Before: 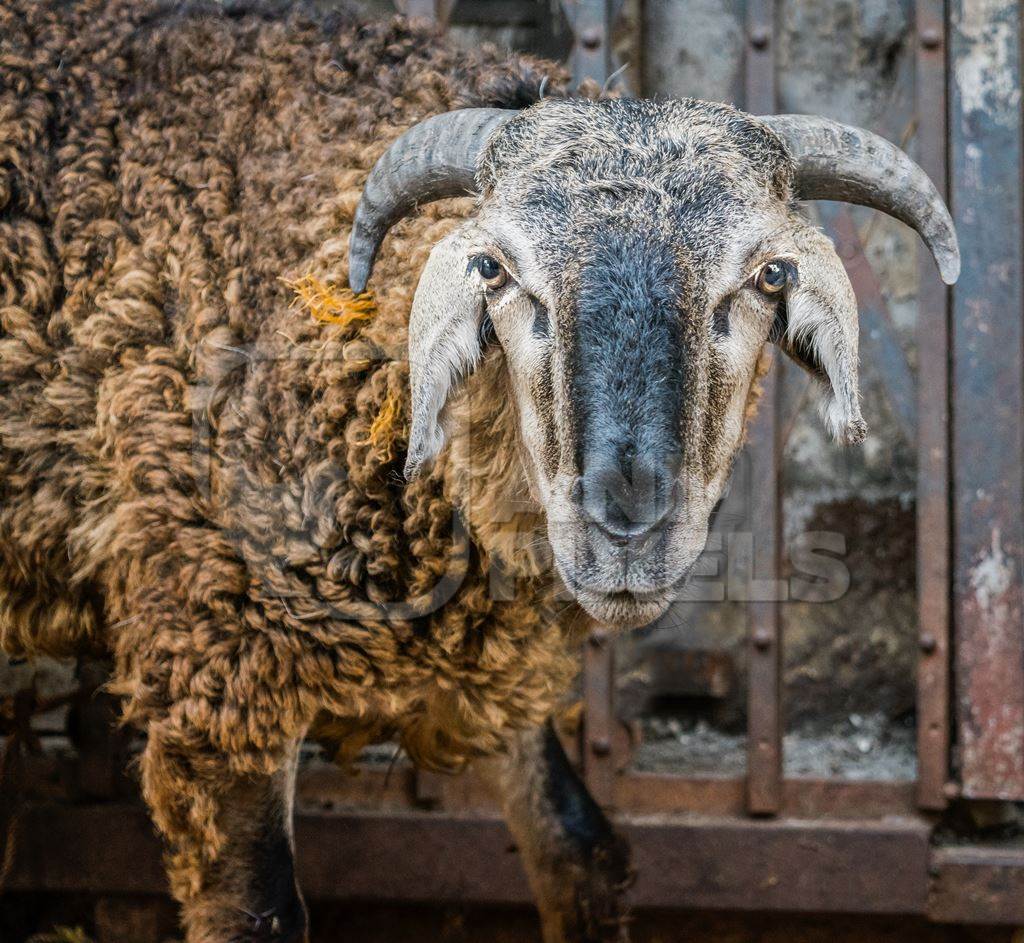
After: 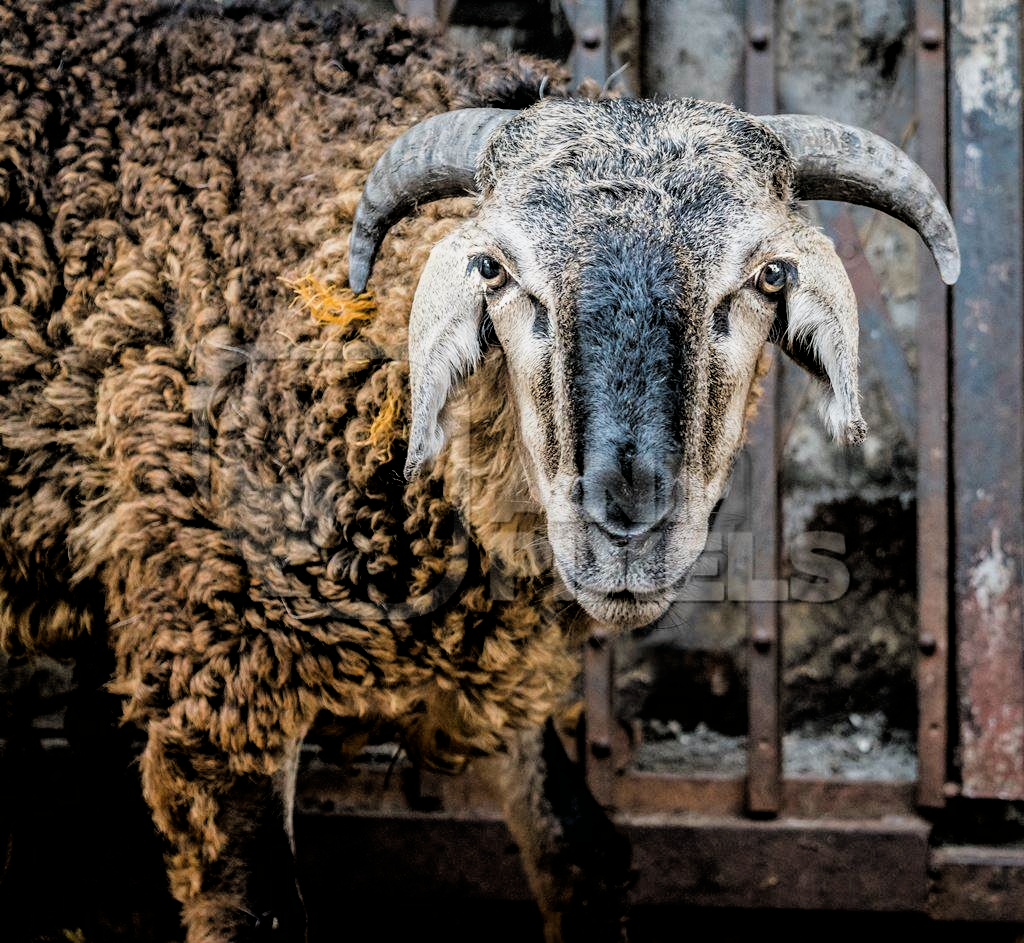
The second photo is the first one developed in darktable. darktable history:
filmic rgb: black relative exposure -3.69 EV, white relative exposure 2.78 EV, dynamic range scaling -5.8%, hardness 3.03
